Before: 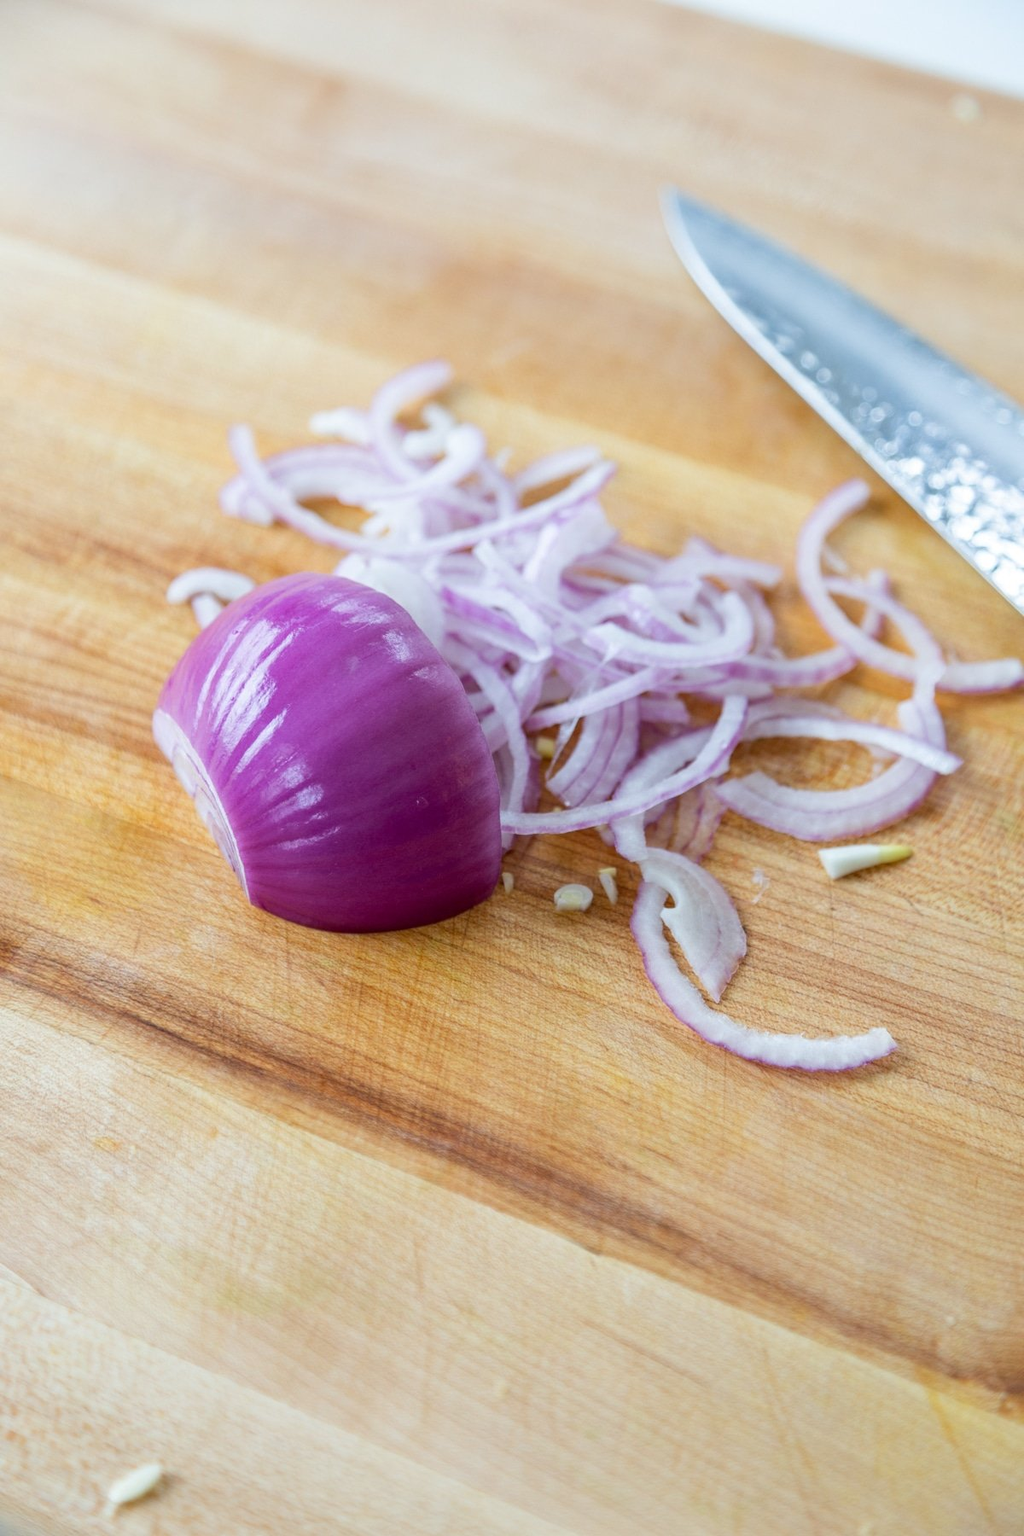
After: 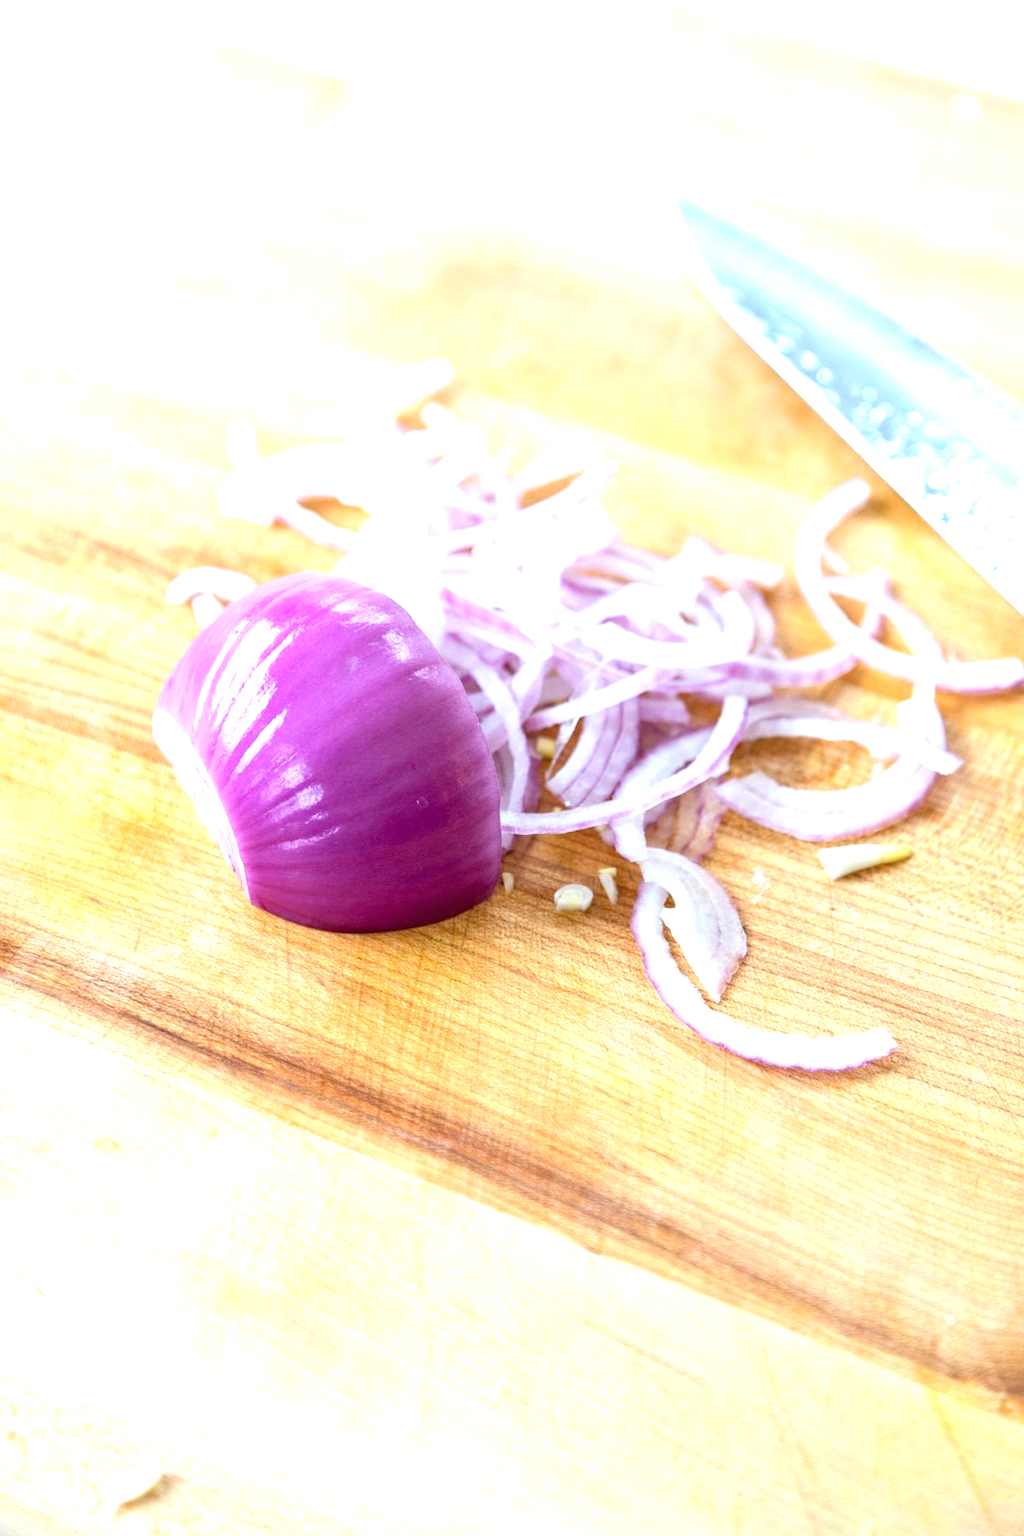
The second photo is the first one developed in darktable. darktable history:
exposure: black level correction 0, exposure 1.127 EV, compensate highlight preservation false
